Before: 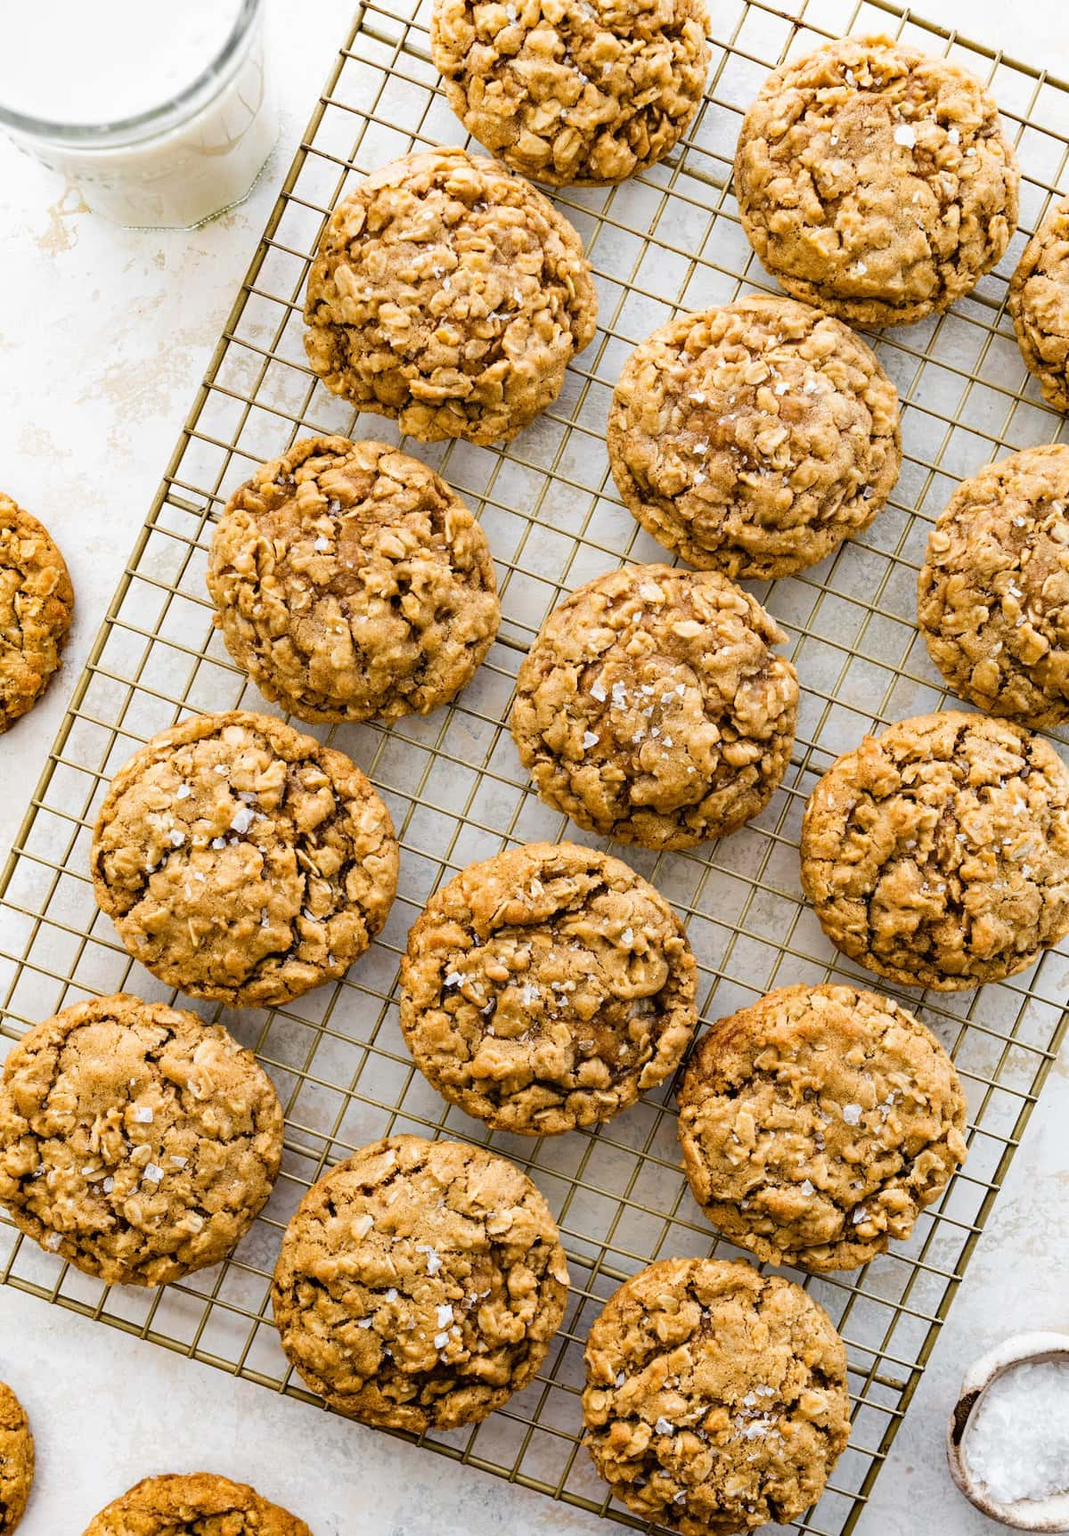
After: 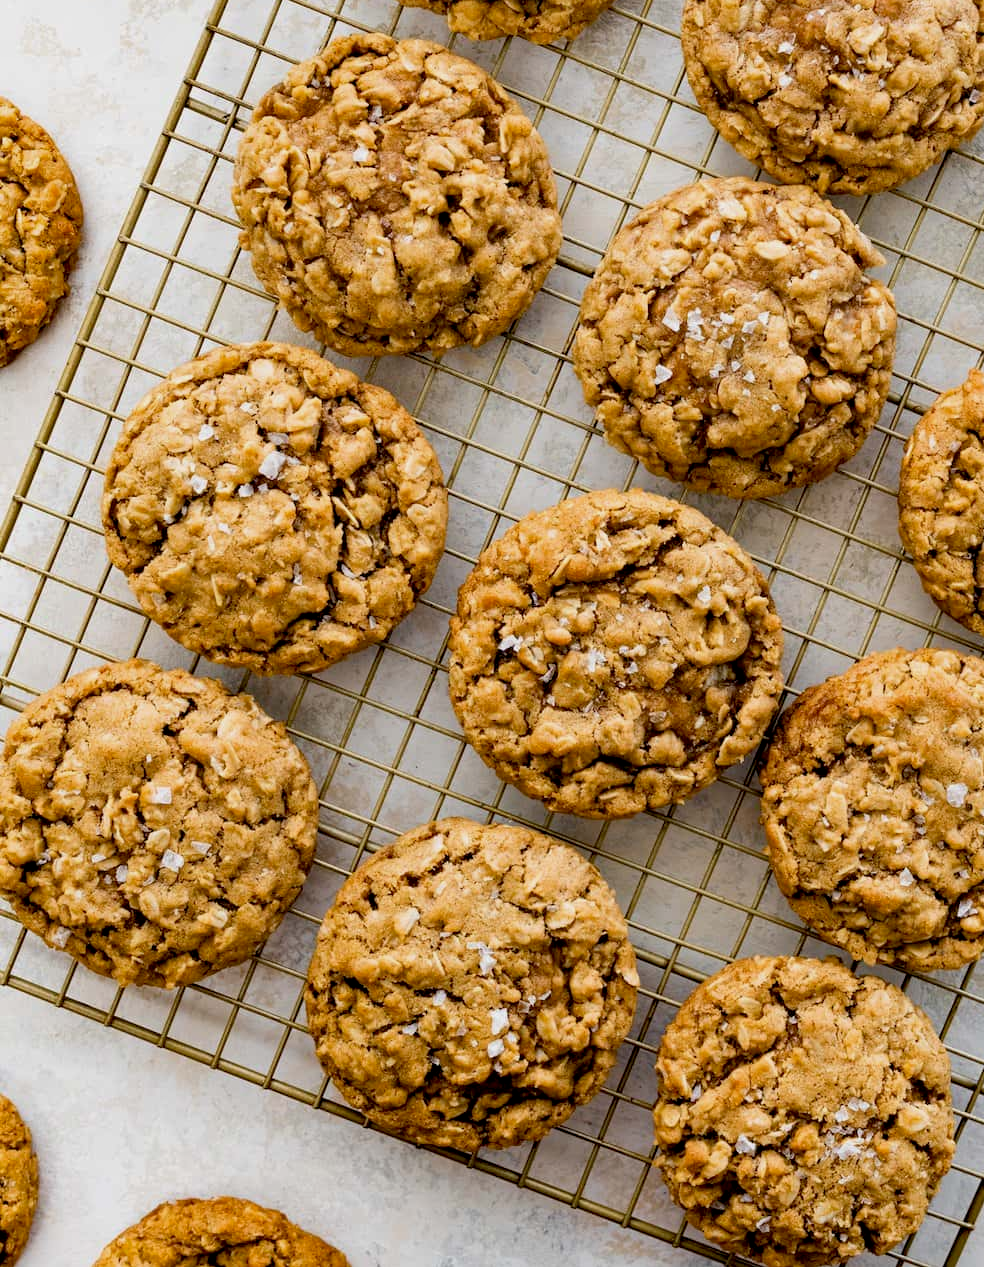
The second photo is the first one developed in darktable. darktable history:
crop: top 26.497%, right 17.993%
shadows and highlights: shadows 29.6, highlights -30.48, low approximation 0.01, soften with gaussian
exposure: black level correction 0.009, exposure -0.162 EV, compensate highlight preservation false
